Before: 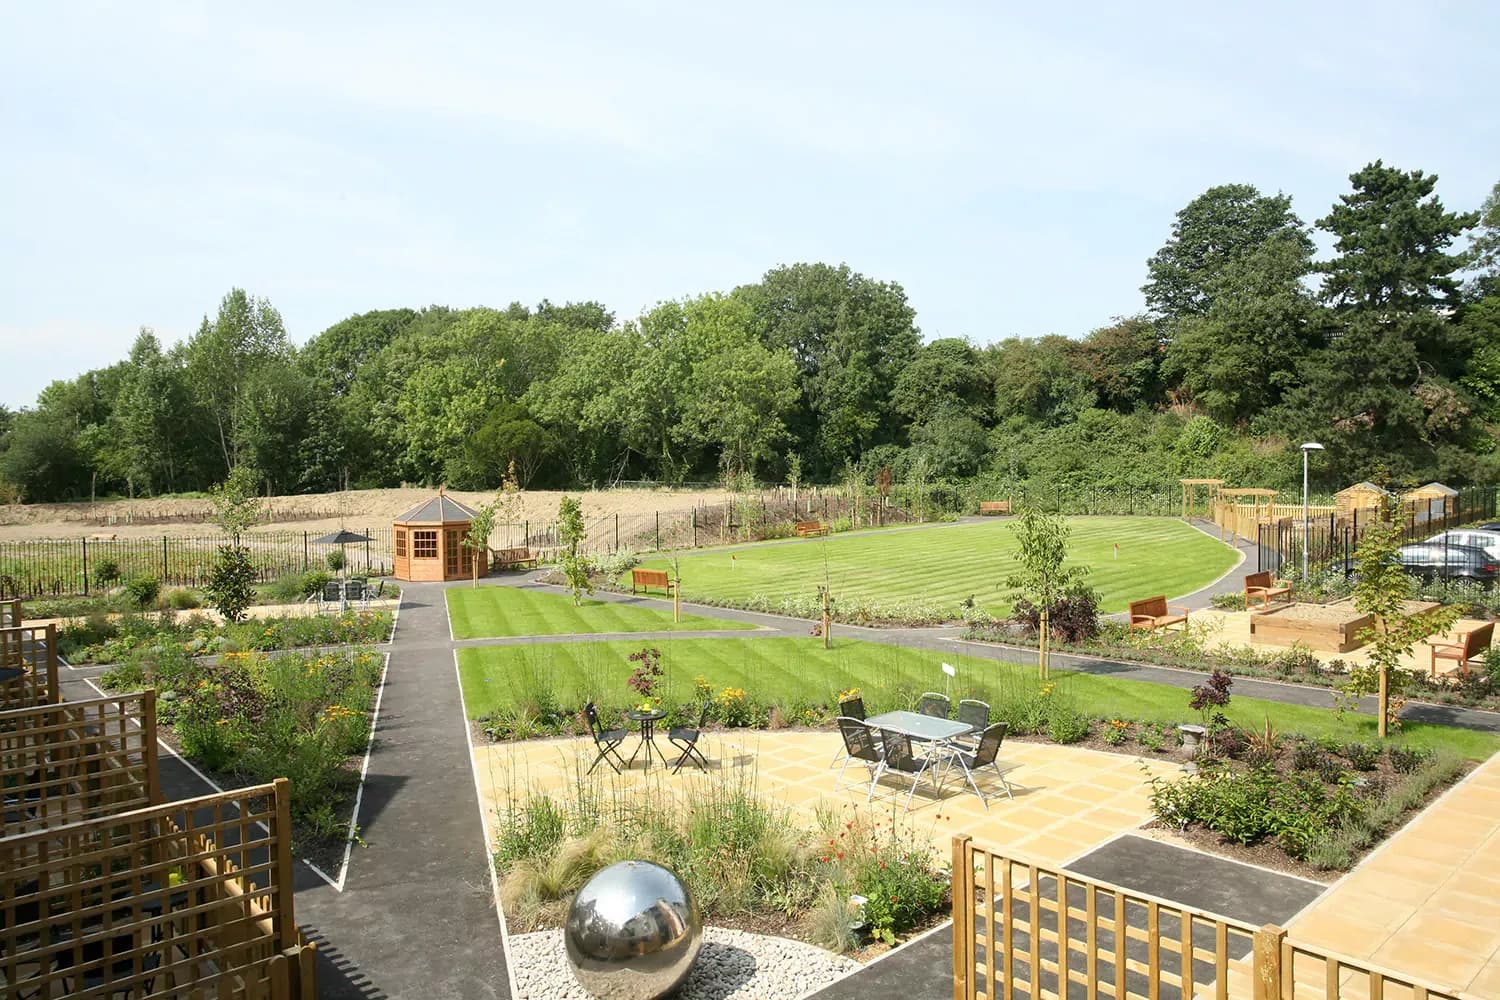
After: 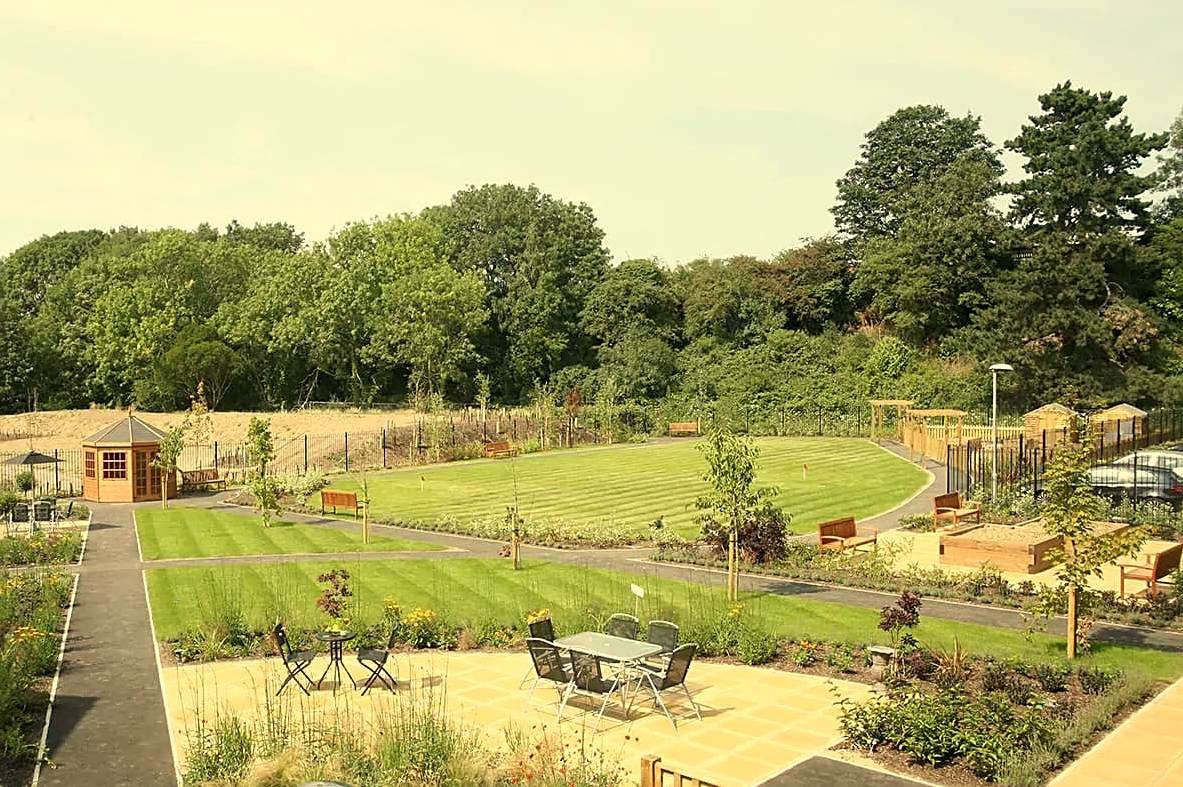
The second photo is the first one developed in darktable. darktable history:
crop and rotate: left 20.74%, top 7.912%, right 0.375%, bottom 13.378%
white balance: red 1.08, blue 0.791
sharpen: radius 1.967
